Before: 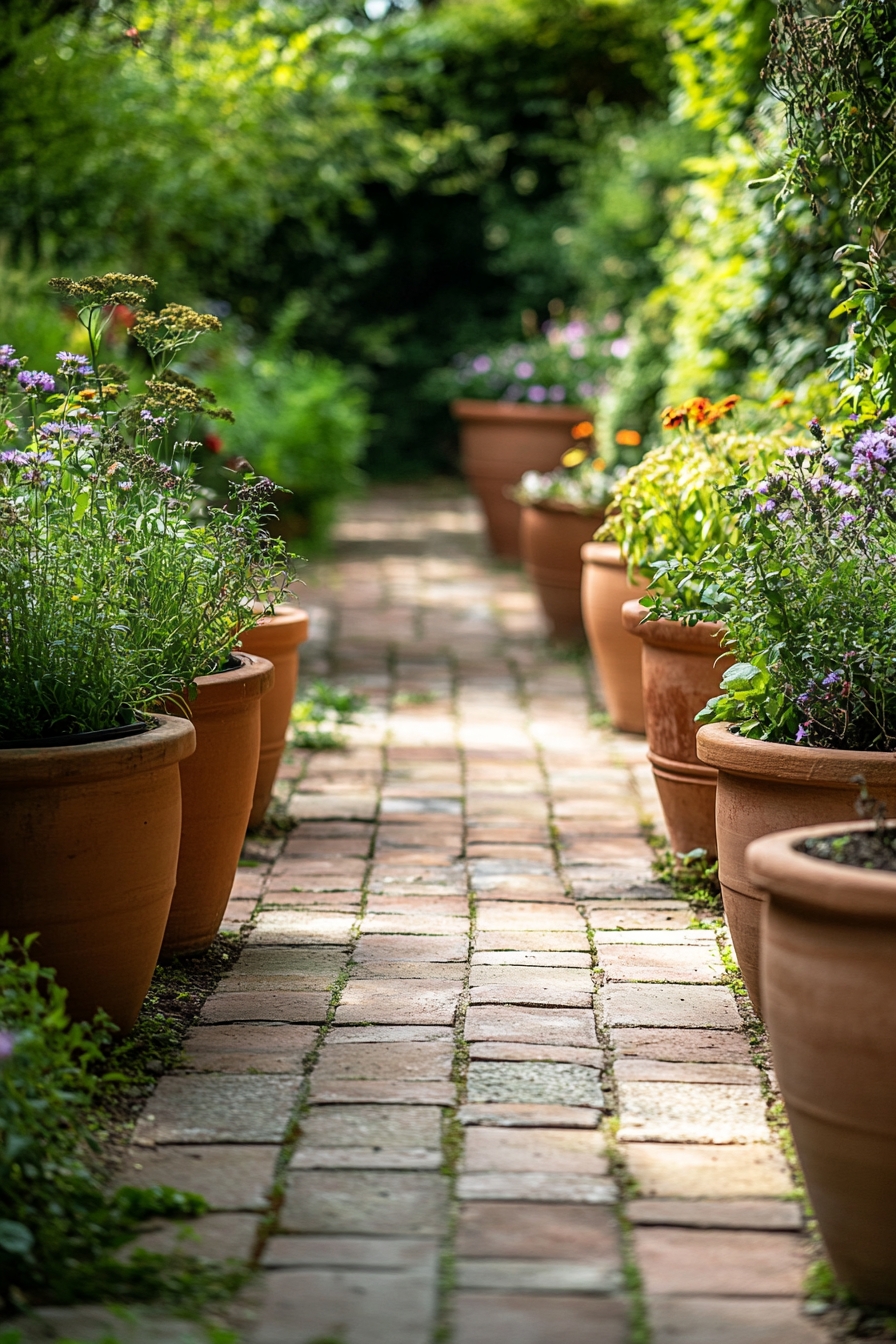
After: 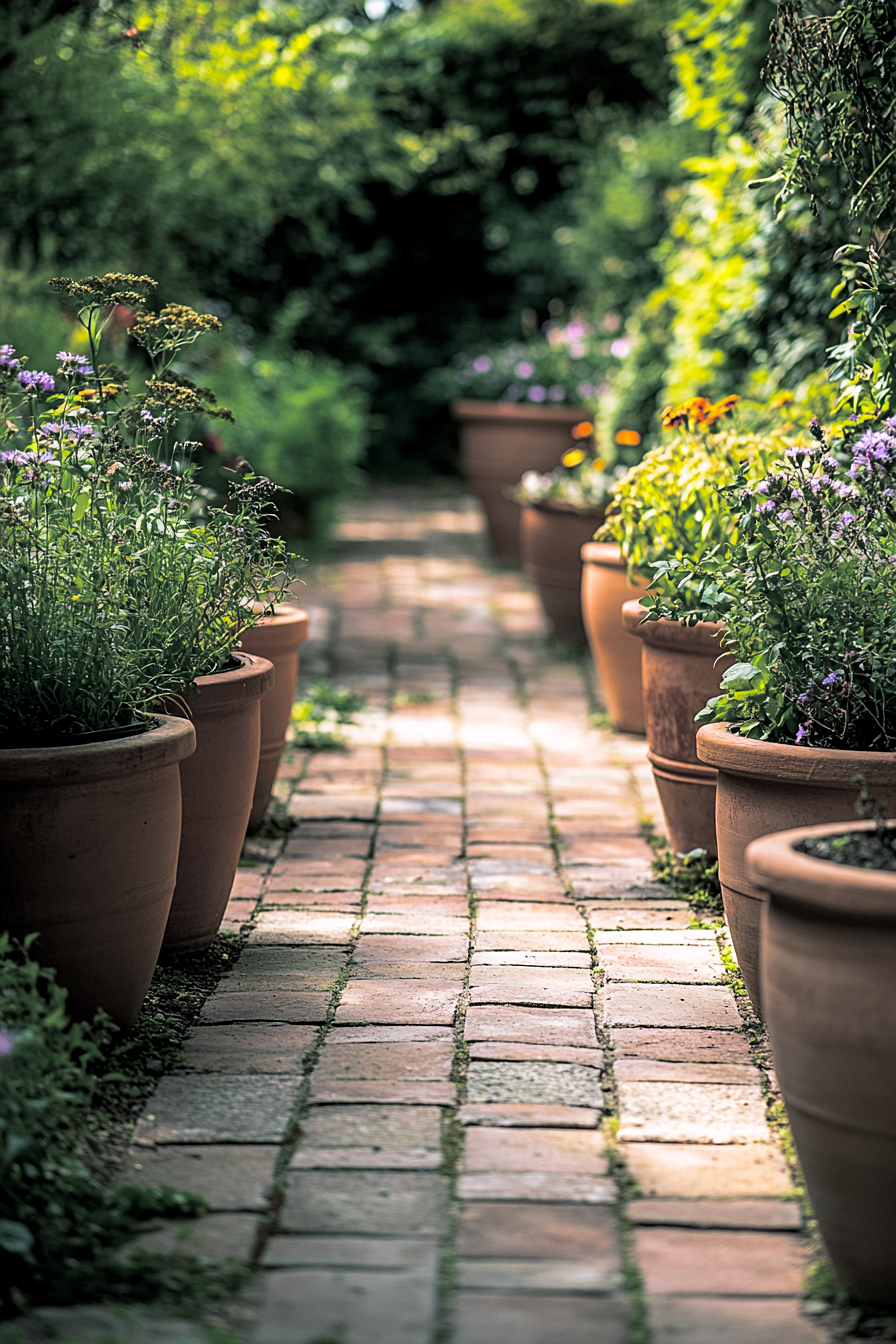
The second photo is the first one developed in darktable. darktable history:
split-toning: shadows › hue 201.6°, shadows › saturation 0.16, highlights › hue 50.4°, highlights › saturation 0.2, balance -49.9
color balance rgb: shadows lift › chroma 2%, shadows lift › hue 217.2°, power › chroma 0.25%, power › hue 60°, highlights gain › chroma 1.5%, highlights gain › hue 309.6°, global offset › luminance -0.25%, perceptual saturation grading › global saturation 15%, global vibrance 15%
sharpen: amount 0.2
